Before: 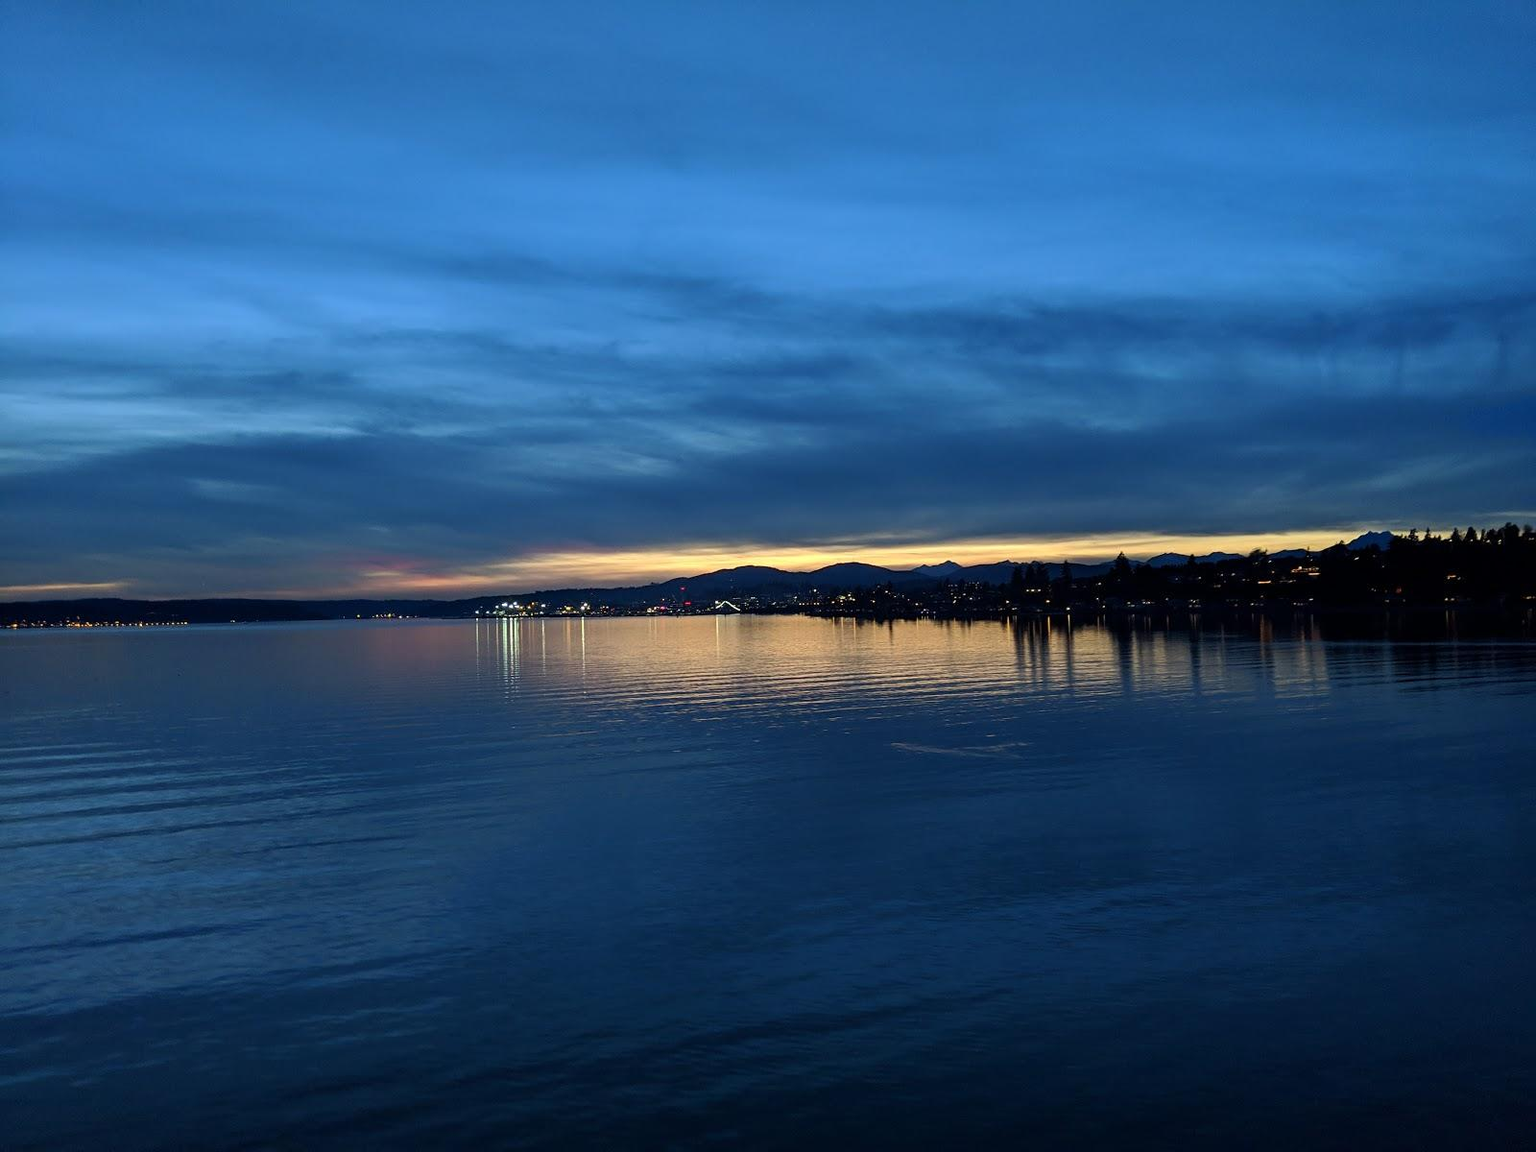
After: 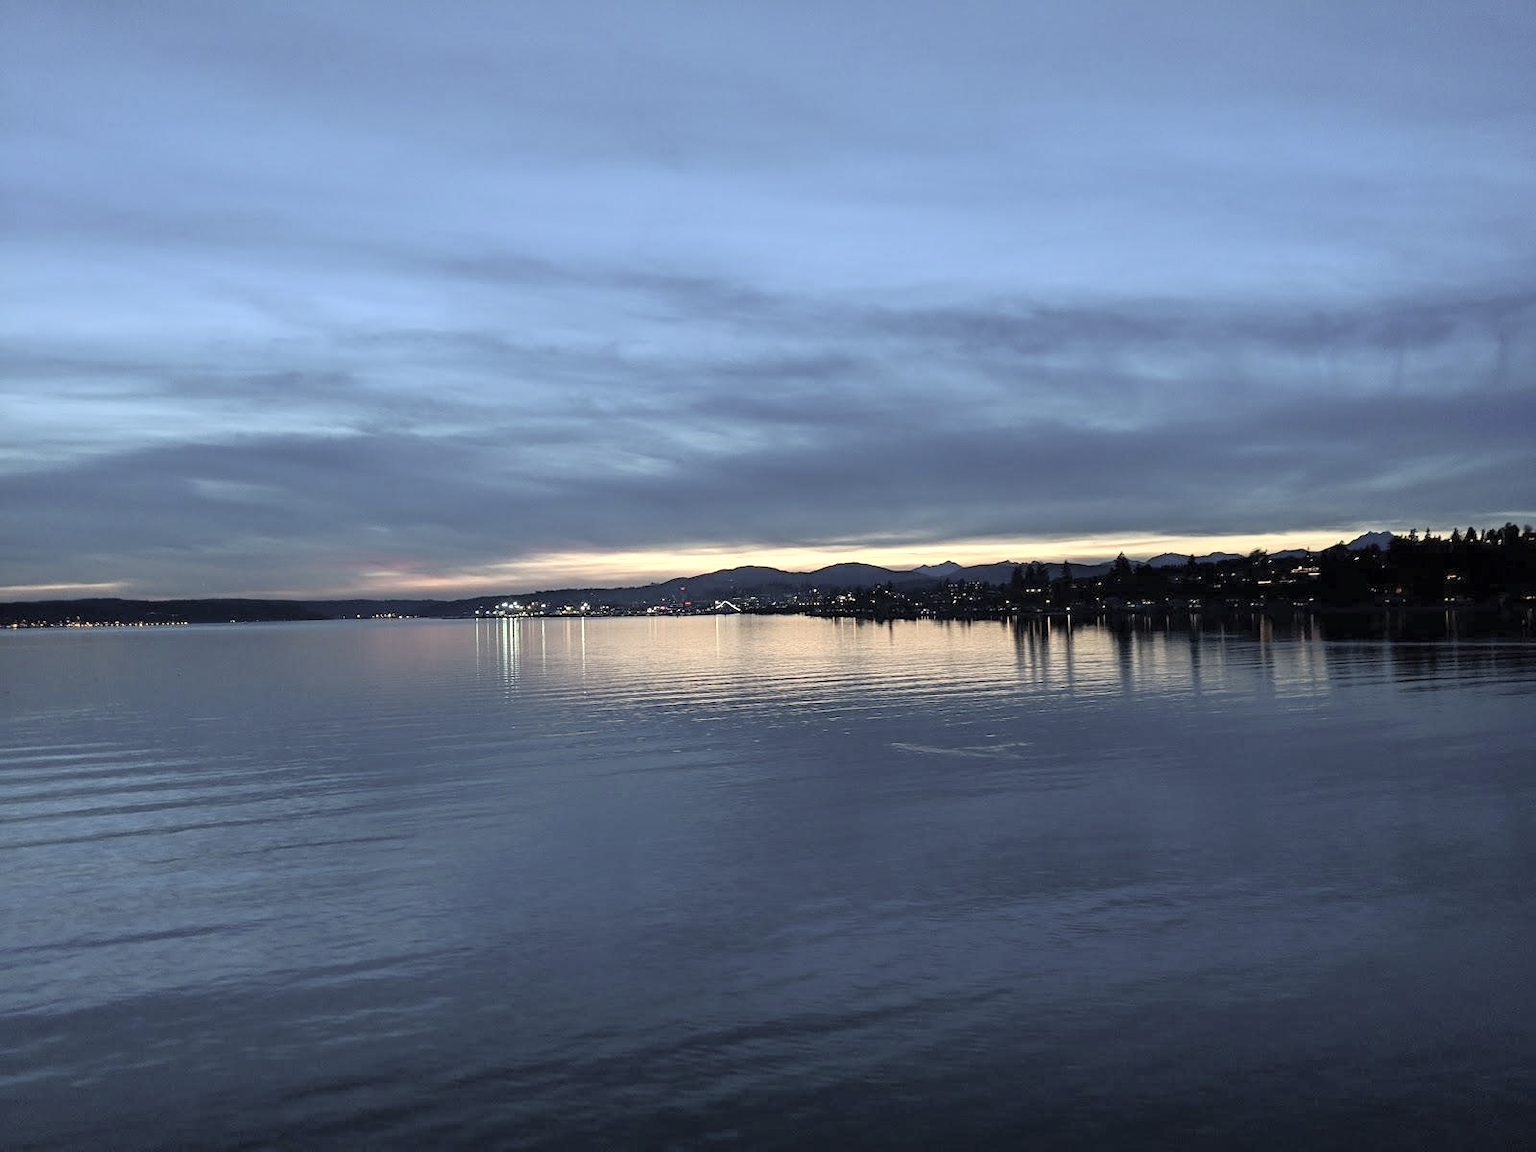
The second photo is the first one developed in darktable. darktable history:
contrast brightness saturation: brightness 0.188, saturation -0.481
exposure: exposure 0.496 EV, compensate highlight preservation false
